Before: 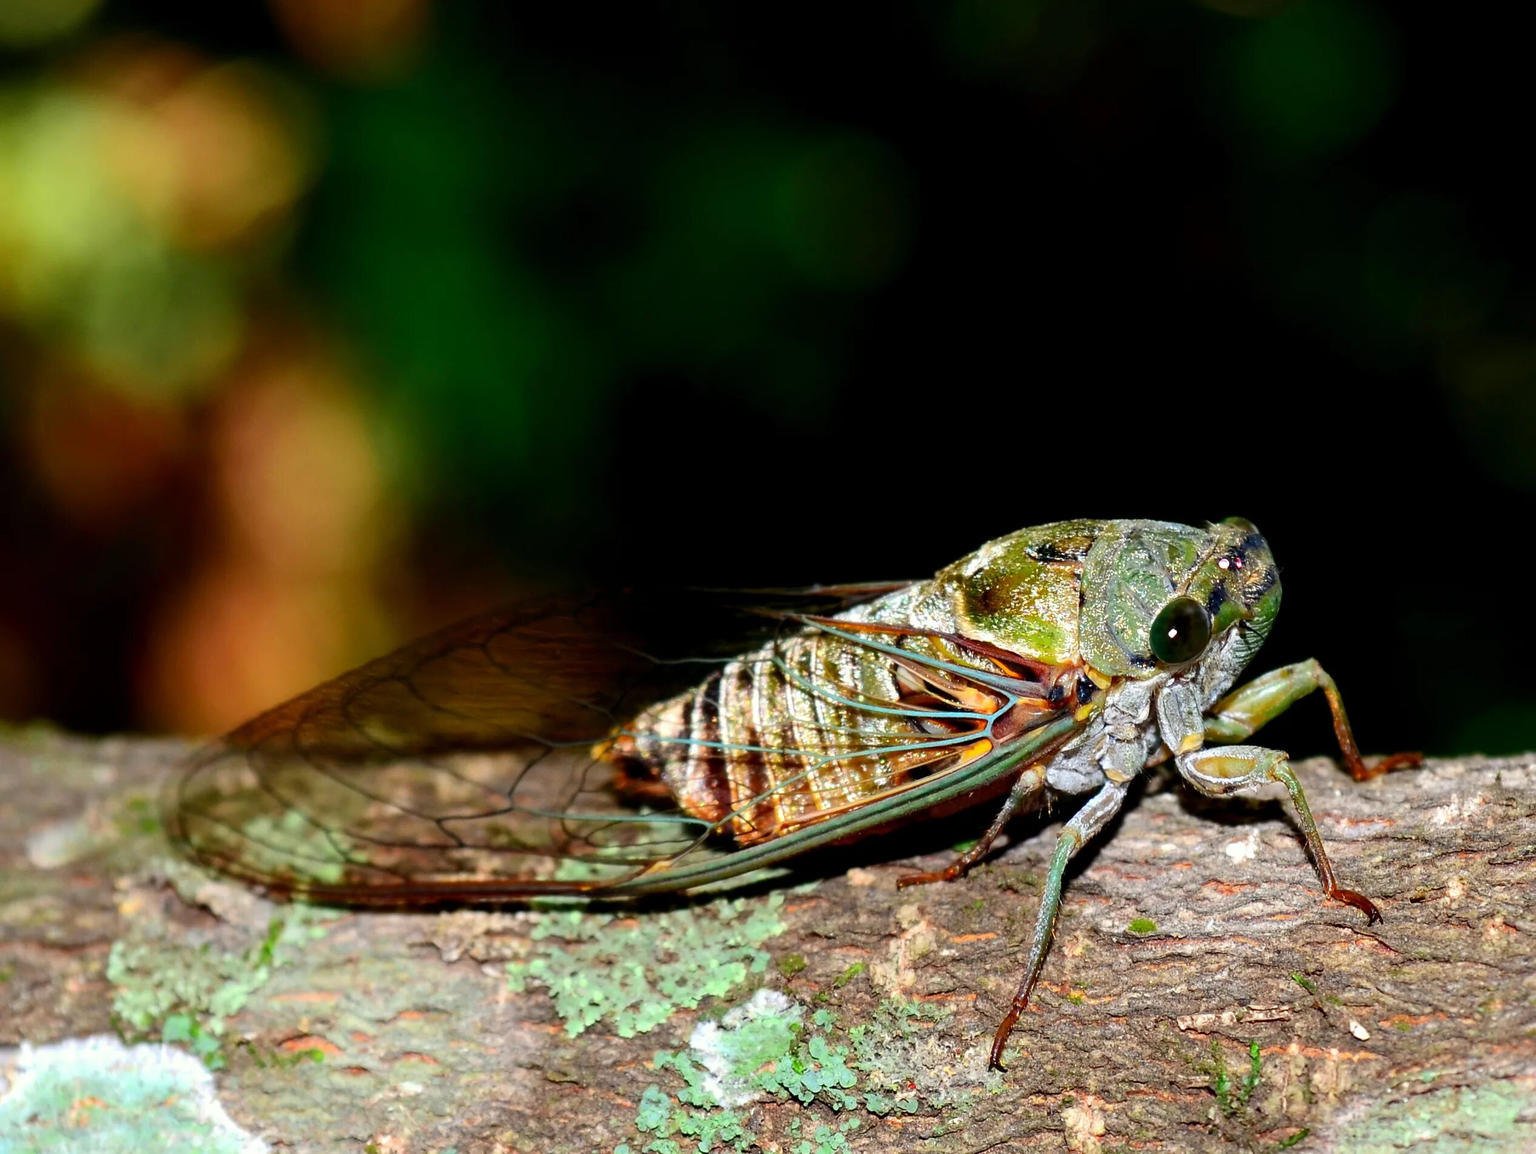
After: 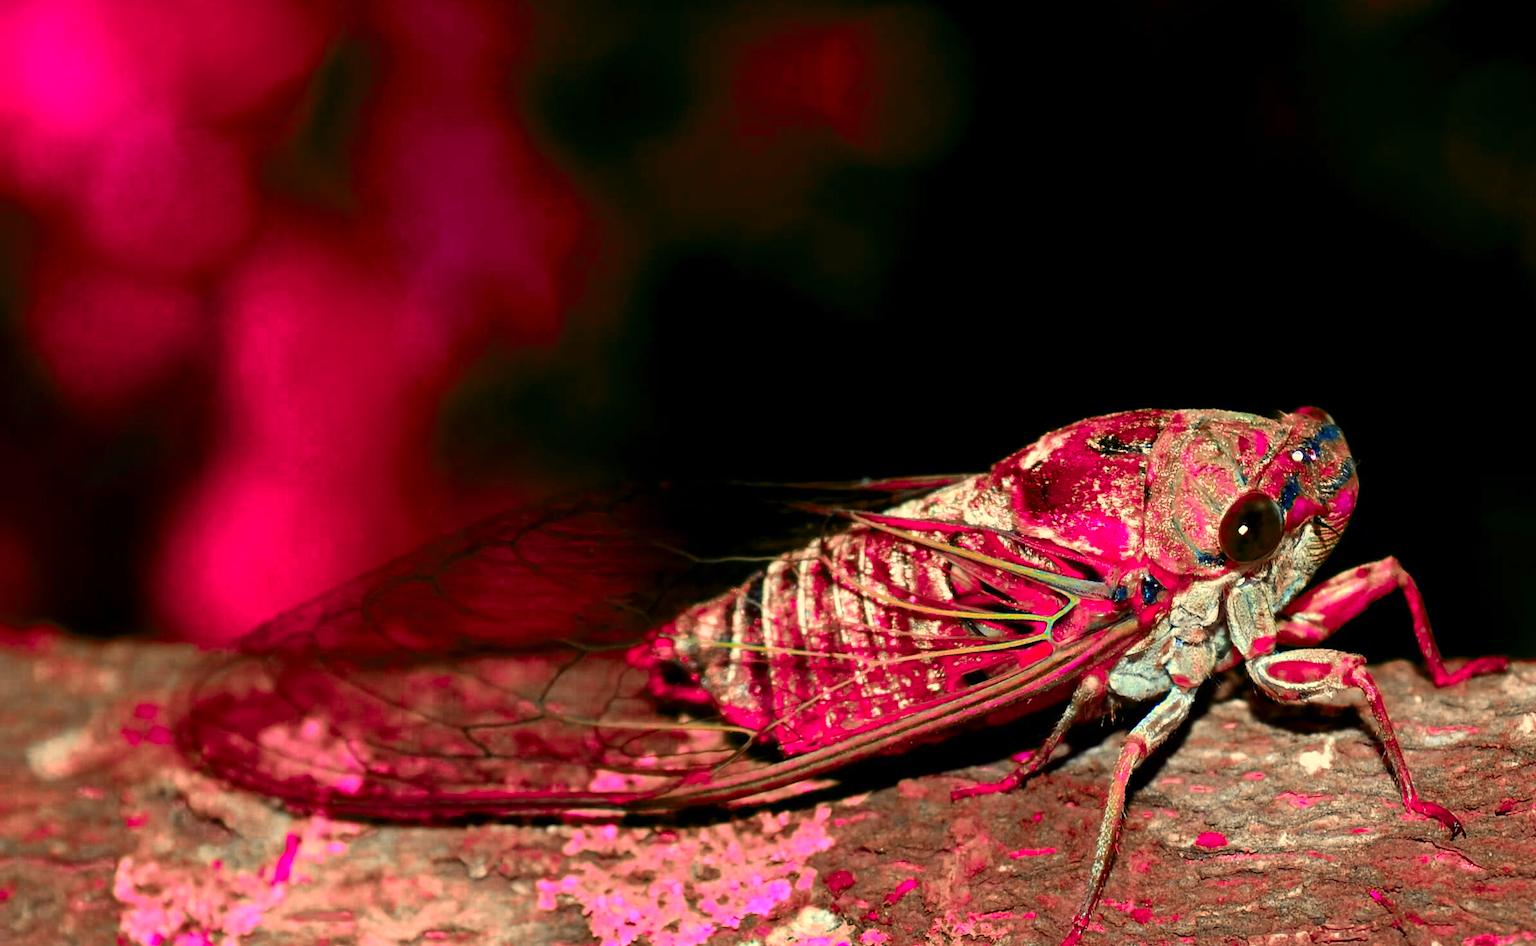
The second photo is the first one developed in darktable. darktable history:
crop and rotate: angle 0.03°, top 11.538%, right 5.546%, bottom 11.028%
exposure: exposure 0.253 EV, compensate highlight preservation false
color correction: highlights a* -10.83, highlights b* 9.92, saturation 1.72
color zones: curves: ch0 [(0.006, 0.385) (0.143, 0.563) (0.243, 0.321) (0.352, 0.464) (0.516, 0.456) (0.625, 0.5) (0.75, 0.5) (0.875, 0.5)]; ch1 [(0, 0.5) (0.134, 0.504) (0.246, 0.463) (0.421, 0.515) (0.5, 0.56) (0.625, 0.5) (0.75, 0.5) (0.875, 0.5)]; ch2 [(0, 0.5) (0.131, 0.426) (0.307, 0.289) (0.38, 0.188) (0.513, 0.216) (0.625, 0.548) (0.75, 0.468) (0.838, 0.396) (0.971, 0.311)], mix 38.93%
